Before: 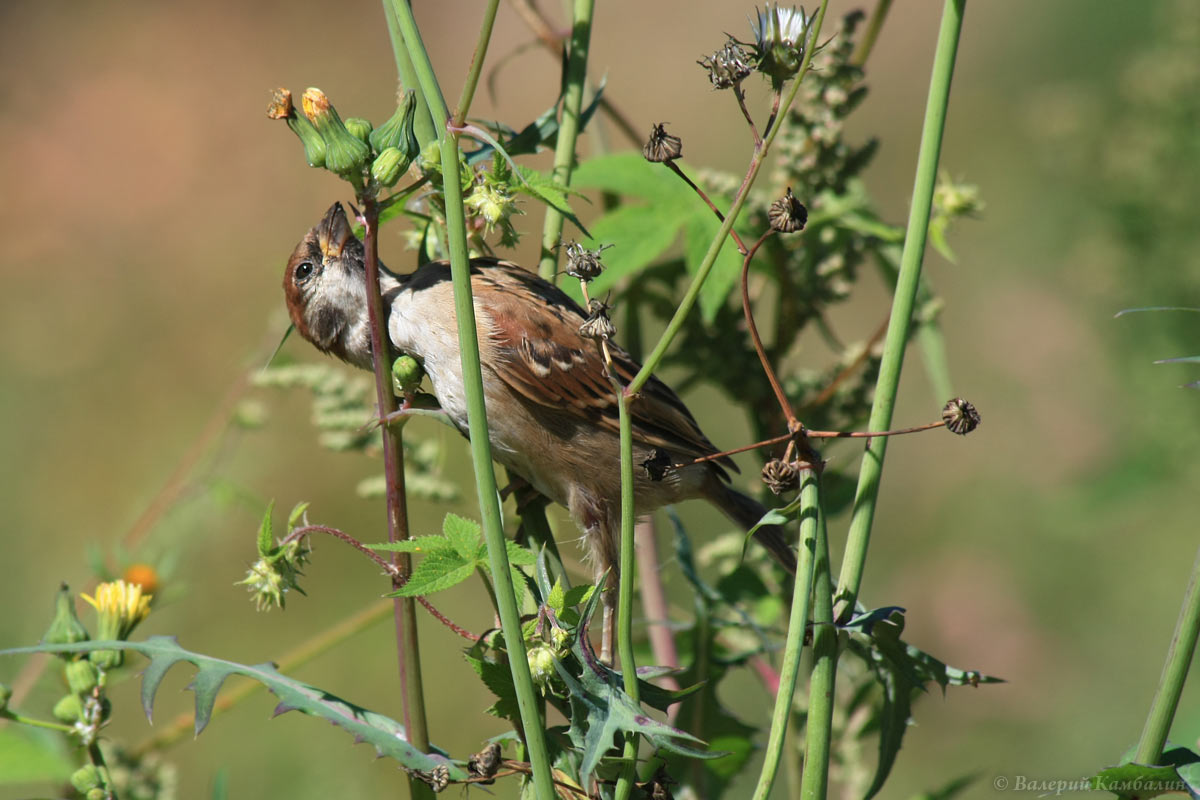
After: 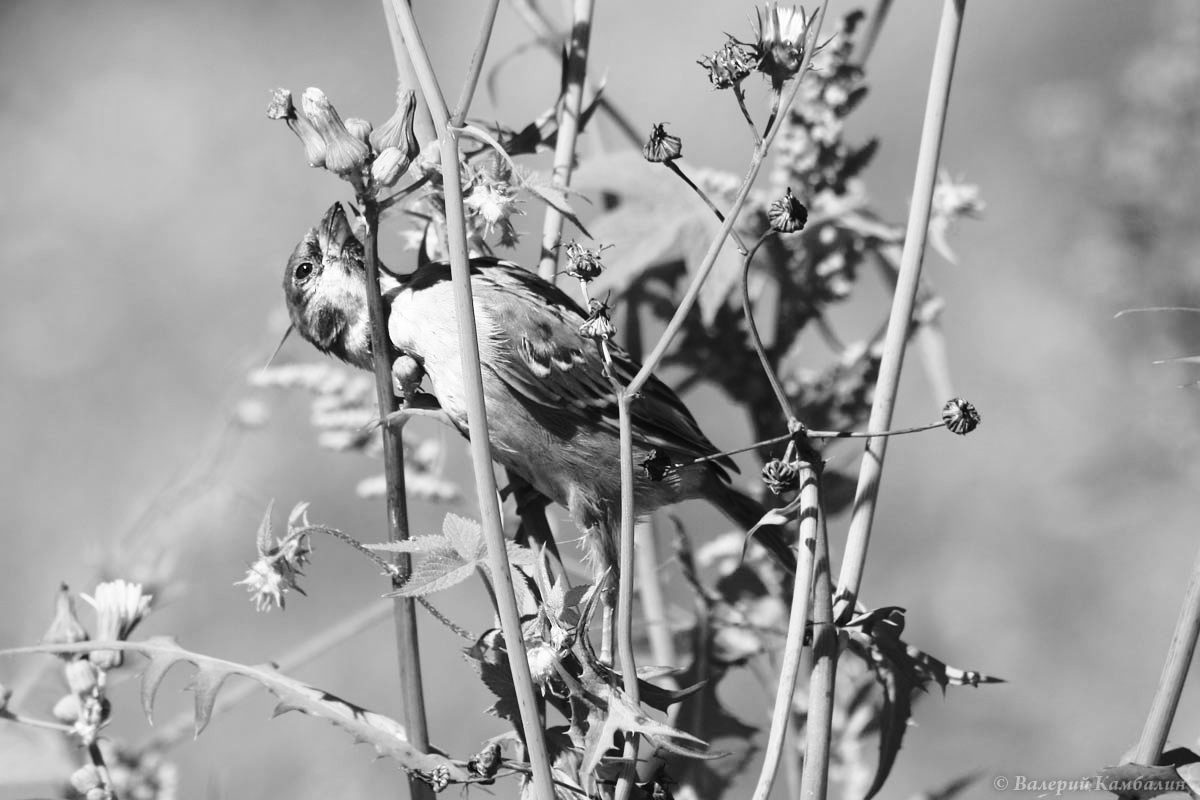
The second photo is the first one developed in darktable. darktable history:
monochrome: on, module defaults
base curve: curves: ch0 [(0, 0) (0.036, 0.037) (0.121, 0.228) (0.46, 0.76) (0.859, 0.983) (1, 1)], preserve colors none
